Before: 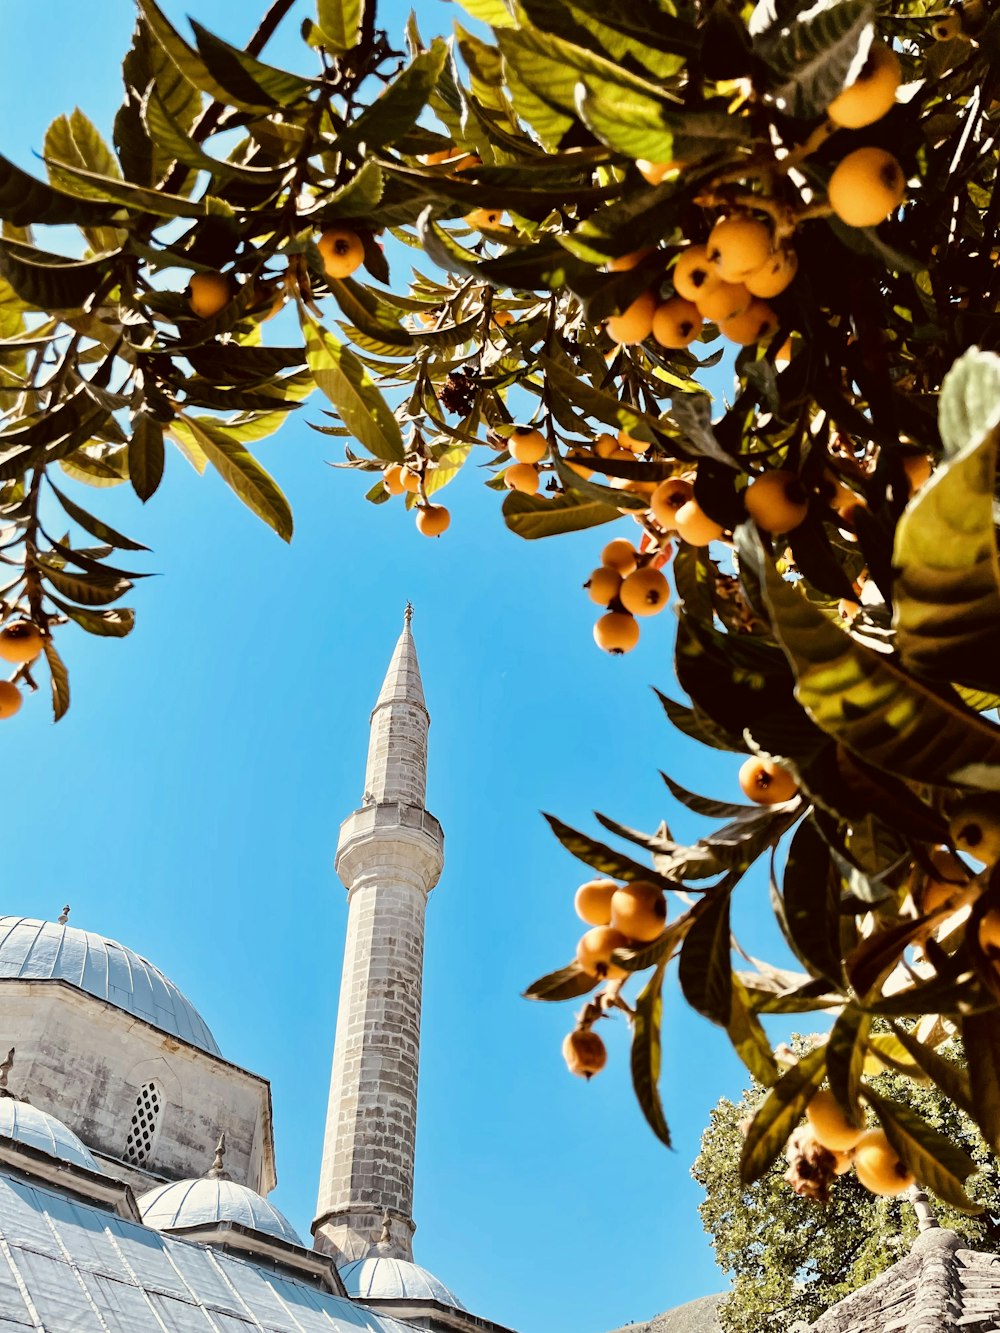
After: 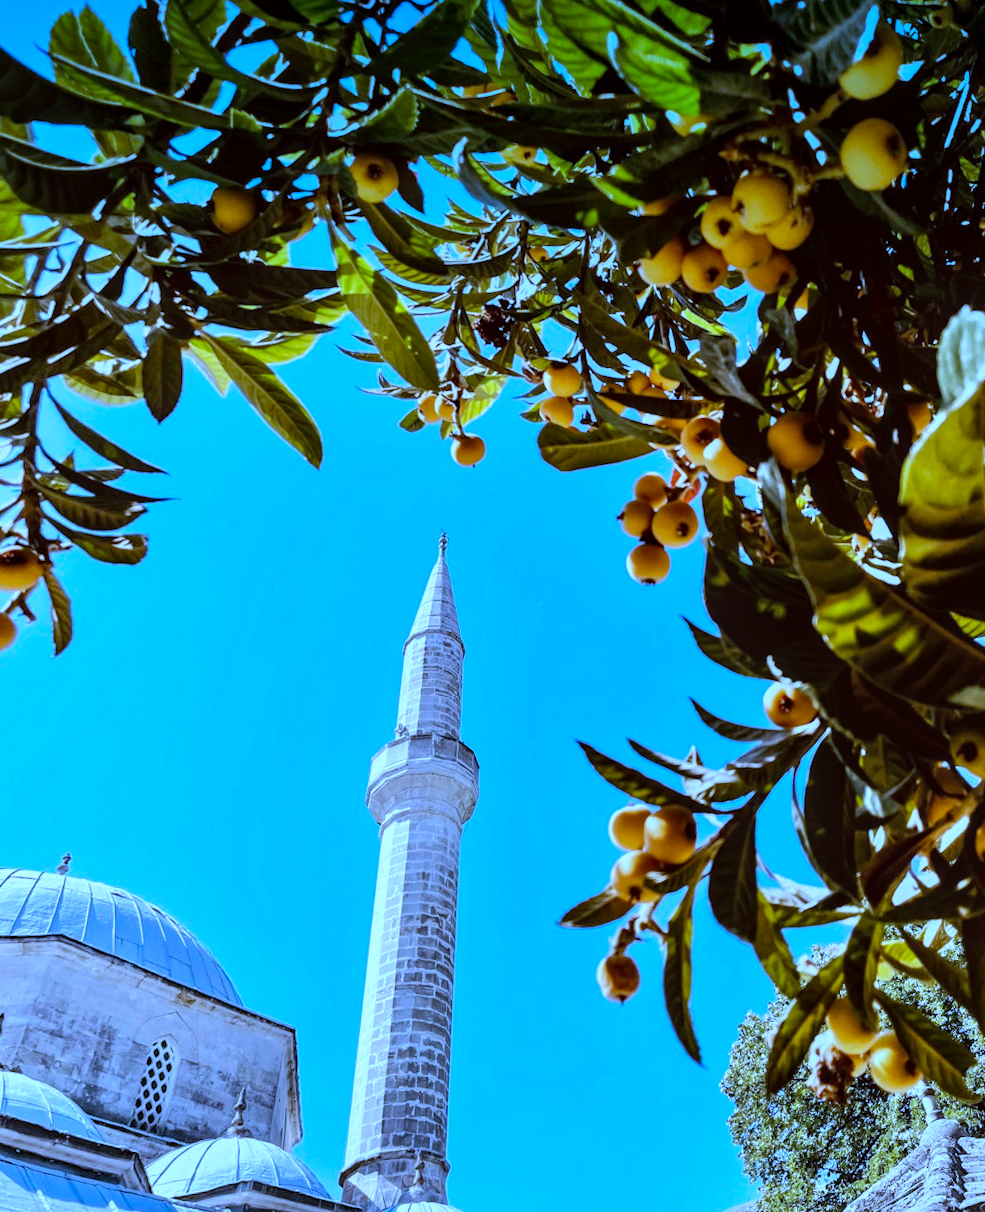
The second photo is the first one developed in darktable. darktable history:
white balance: red 0.766, blue 1.537
graduated density: density 2.02 EV, hardness 44%, rotation 0.374°, offset 8.21, hue 208.8°, saturation 97%
rotate and perspective: rotation -0.013°, lens shift (vertical) -0.027, lens shift (horizontal) 0.178, crop left 0.016, crop right 0.989, crop top 0.082, crop bottom 0.918
local contrast: on, module defaults
